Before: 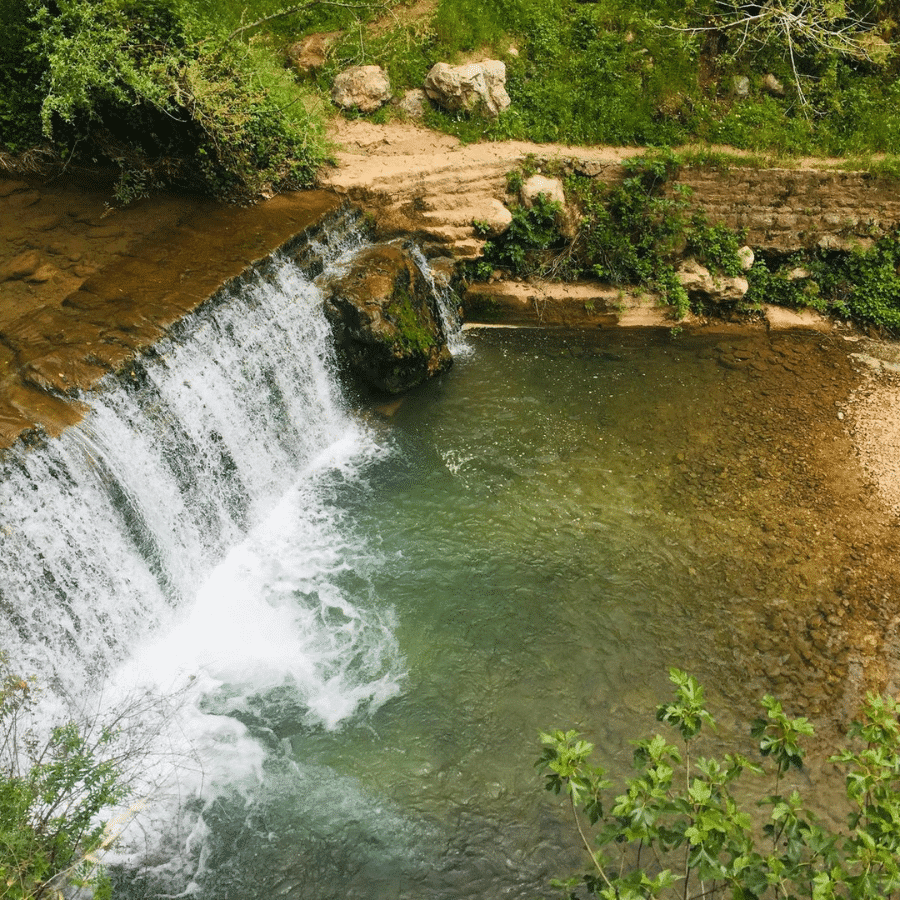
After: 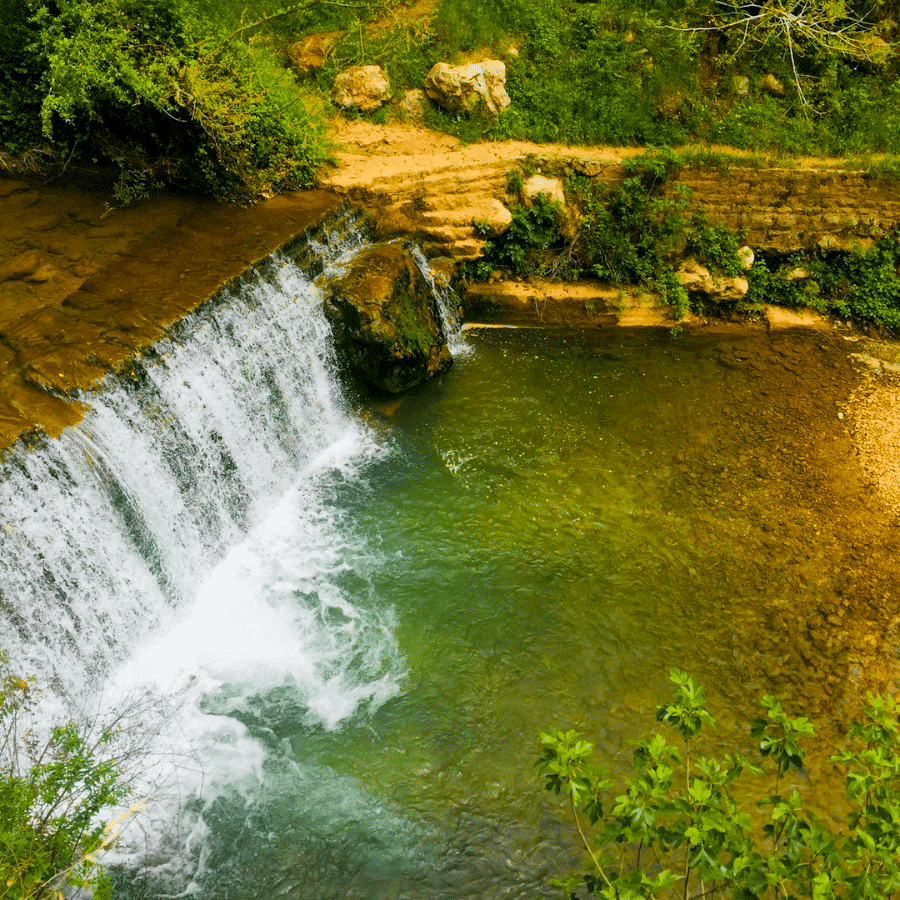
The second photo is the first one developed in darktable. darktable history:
color balance rgb: global offset › luminance -0.474%, linear chroma grading › global chroma 15.388%, perceptual saturation grading › global saturation 38.954%, global vibrance 20%
